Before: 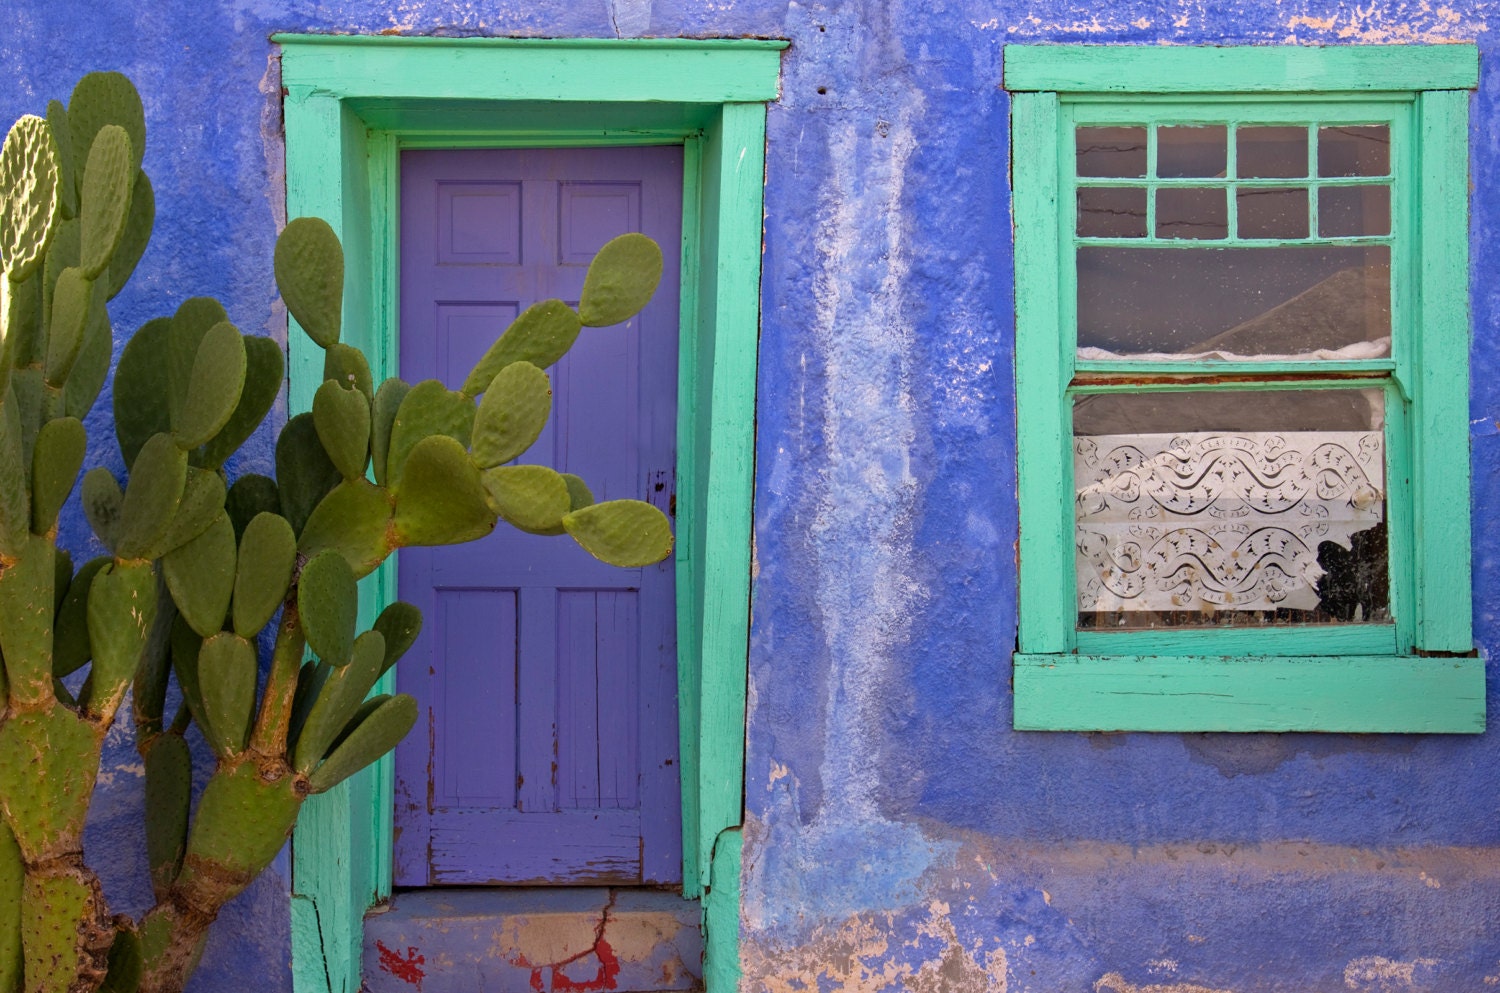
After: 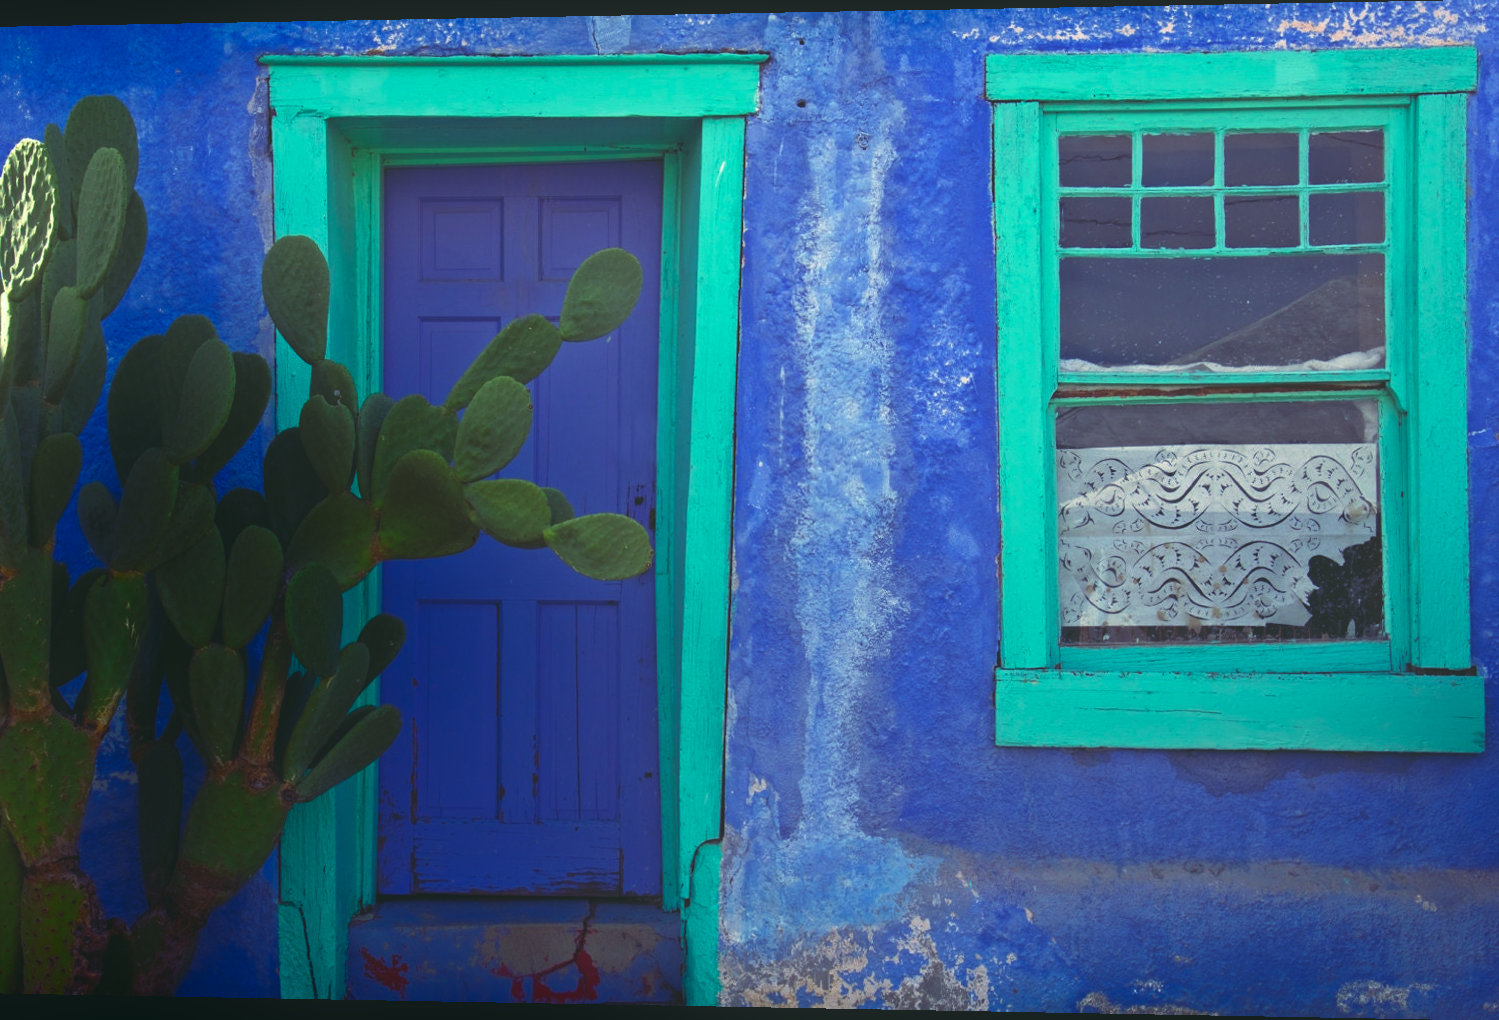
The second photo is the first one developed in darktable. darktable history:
color correction: highlights a* 4.02, highlights b* 4.98, shadows a* -7.55, shadows b* 4.98
rotate and perspective: lens shift (horizontal) -0.055, automatic cropping off
rgb curve: curves: ch0 [(0, 0.186) (0.314, 0.284) (0.576, 0.466) (0.805, 0.691) (0.936, 0.886)]; ch1 [(0, 0.186) (0.314, 0.284) (0.581, 0.534) (0.771, 0.746) (0.936, 0.958)]; ch2 [(0, 0.216) (0.275, 0.39) (1, 1)], mode RGB, independent channels, compensate middle gray true, preserve colors none
shadows and highlights: shadows -90, highlights 90, soften with gaussian
